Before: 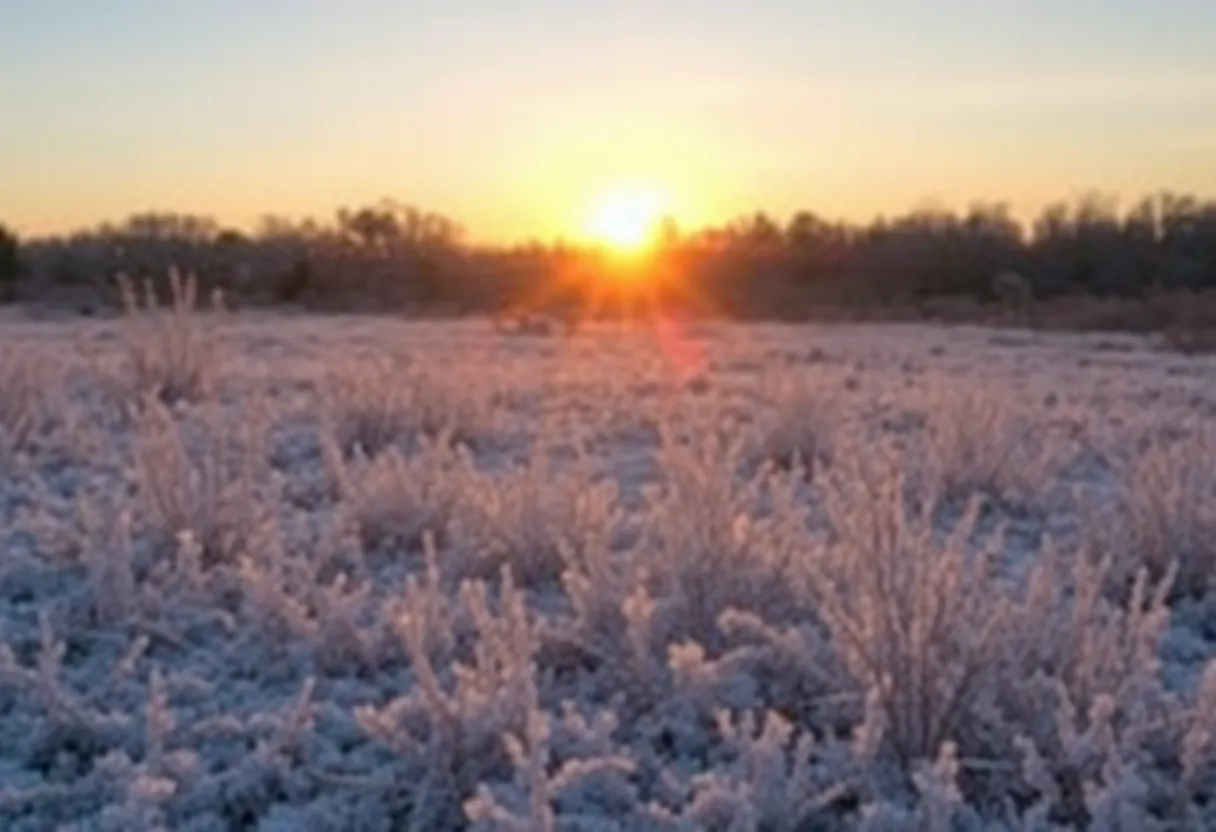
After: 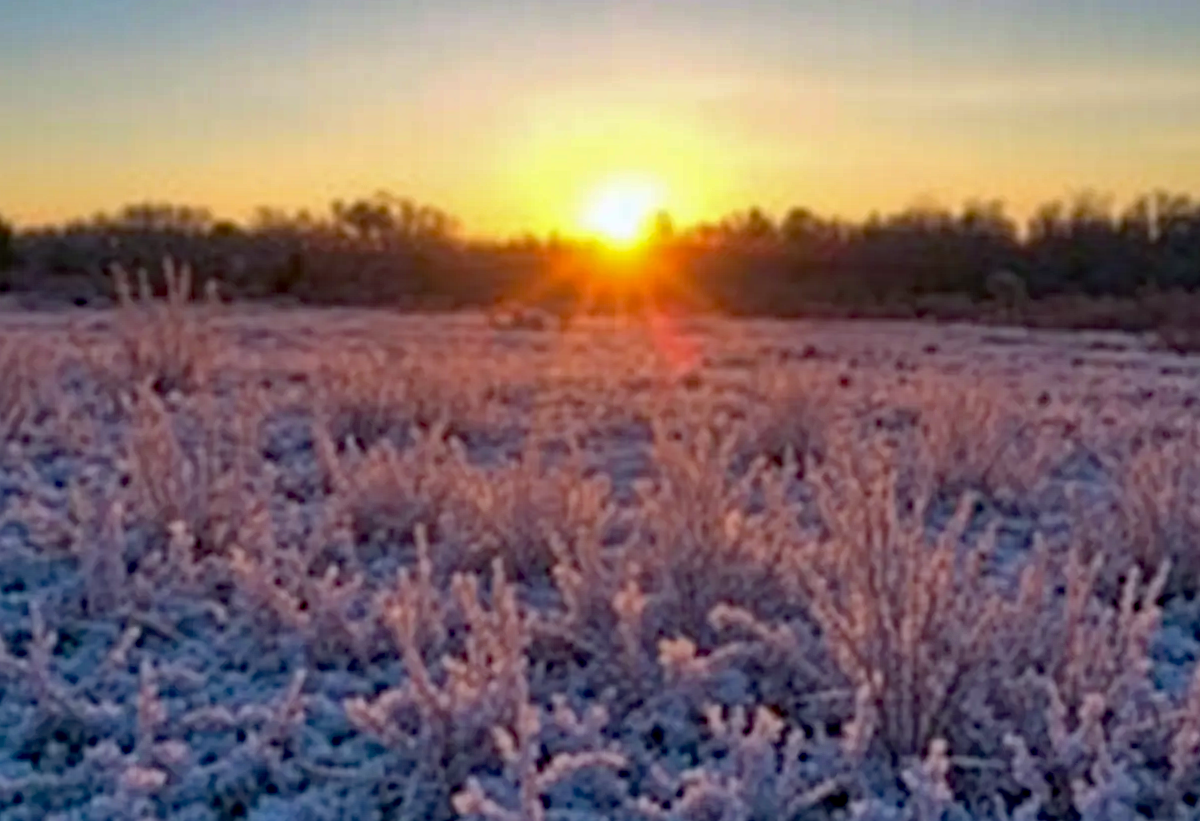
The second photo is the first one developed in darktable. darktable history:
shadows and highlights: white point adjustment 0.05, highlights color adjustment 55.9%, soften with gaussian
crop and rotate: angle -0.5°
white balance: red 0.986, blue 1.01
haze removal: strength 0.53, distance 0.925, compatibility mode true, adaptive false
